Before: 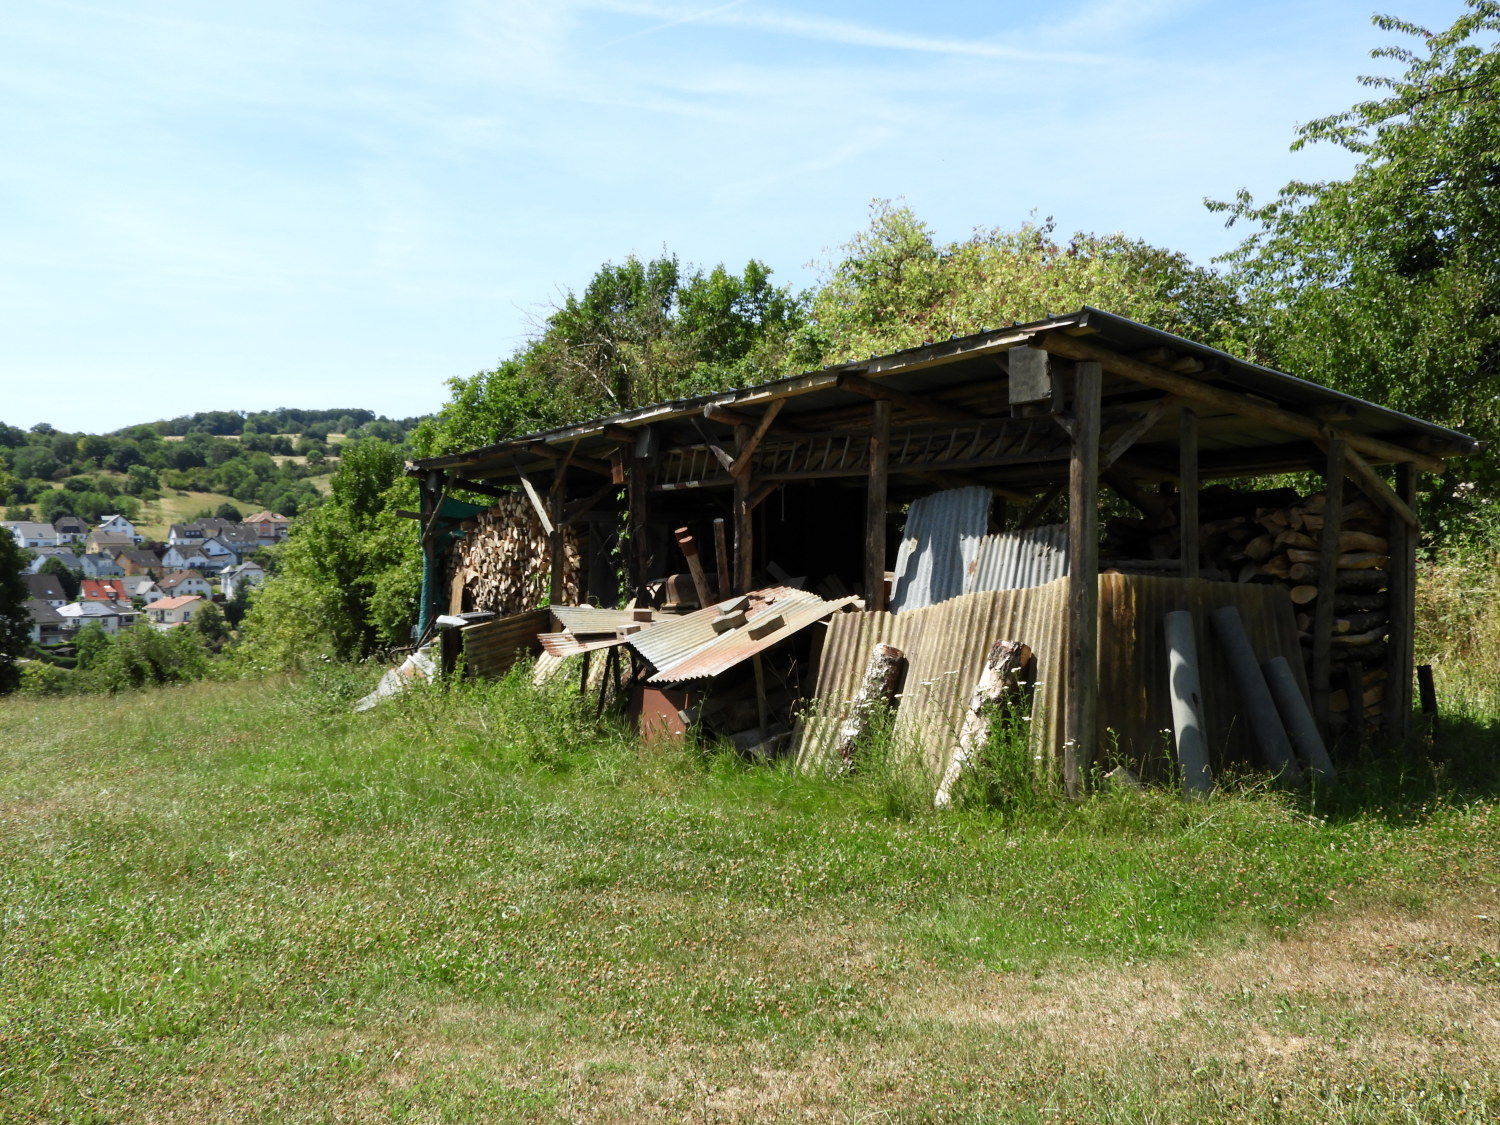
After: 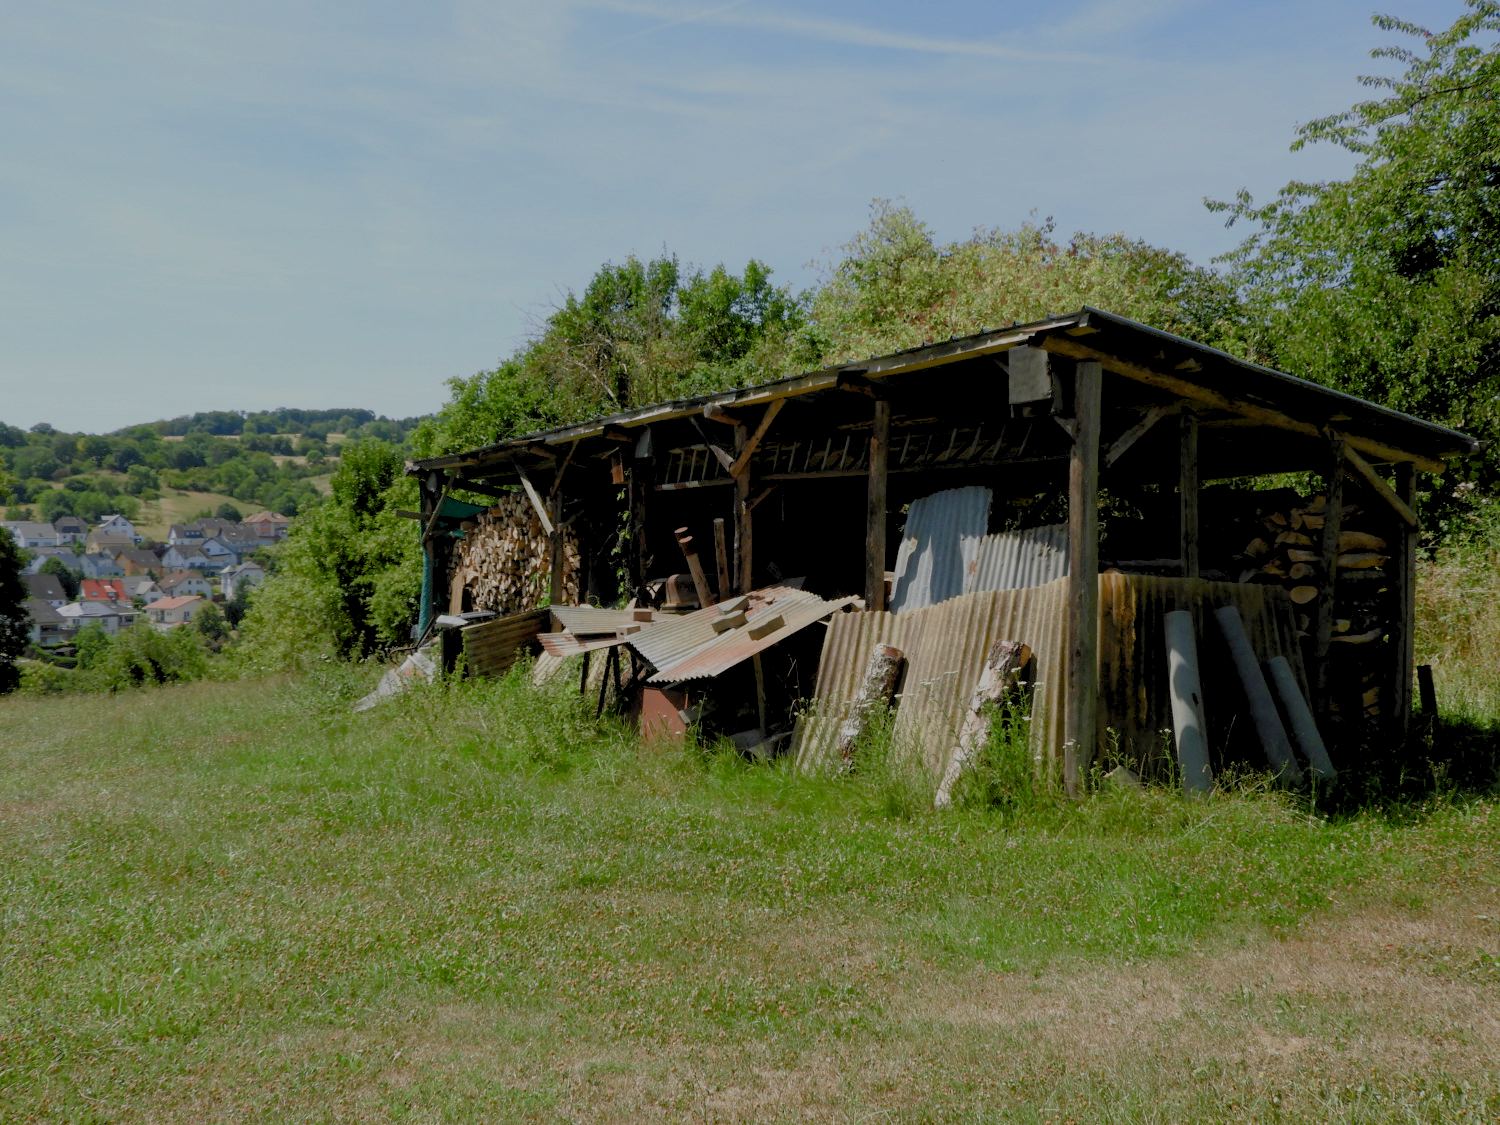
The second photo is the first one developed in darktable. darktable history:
rgb levels: preserve colors sum RGB, levels [[0.038, 0.433, 0.934], [0, 0.5, 1], [0, 0.5, 1]]
color balance rgb: shadows lift › chroma 1%, shadows lift › hue 113°, highlights gain › chroma 0.2%, highlights gain › hue 333°, perceptual saturation grading › global saturation 20%, perceptual saturation grading › highlights -50%, perceptual saturation grading › shadows 25%, contrast -20%
base curve: curves: ch0 [(0, 0) (0.595, 0.418) (1, 1)], preserve colors none
